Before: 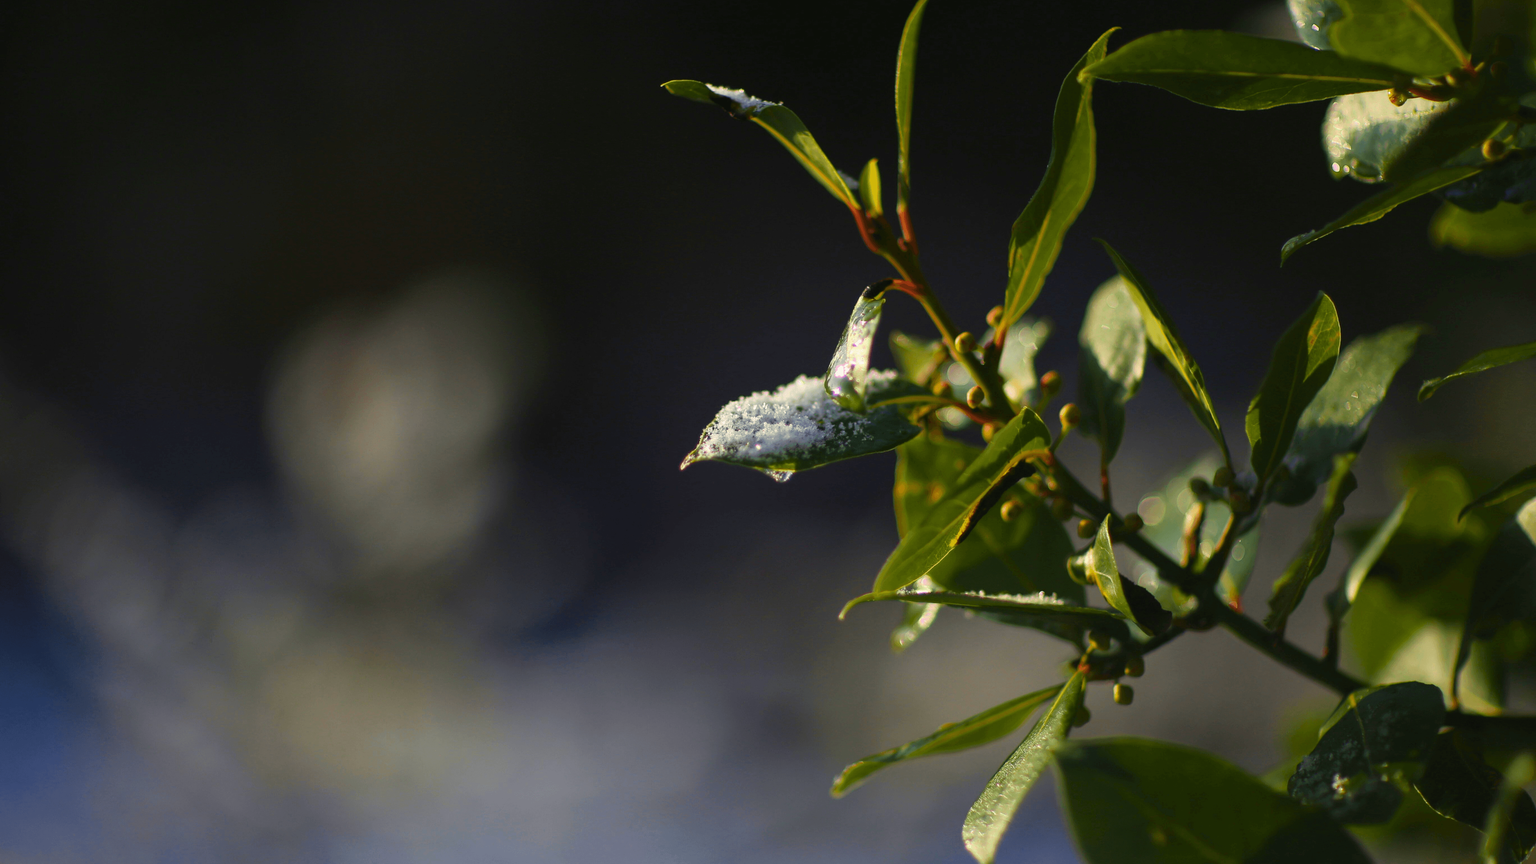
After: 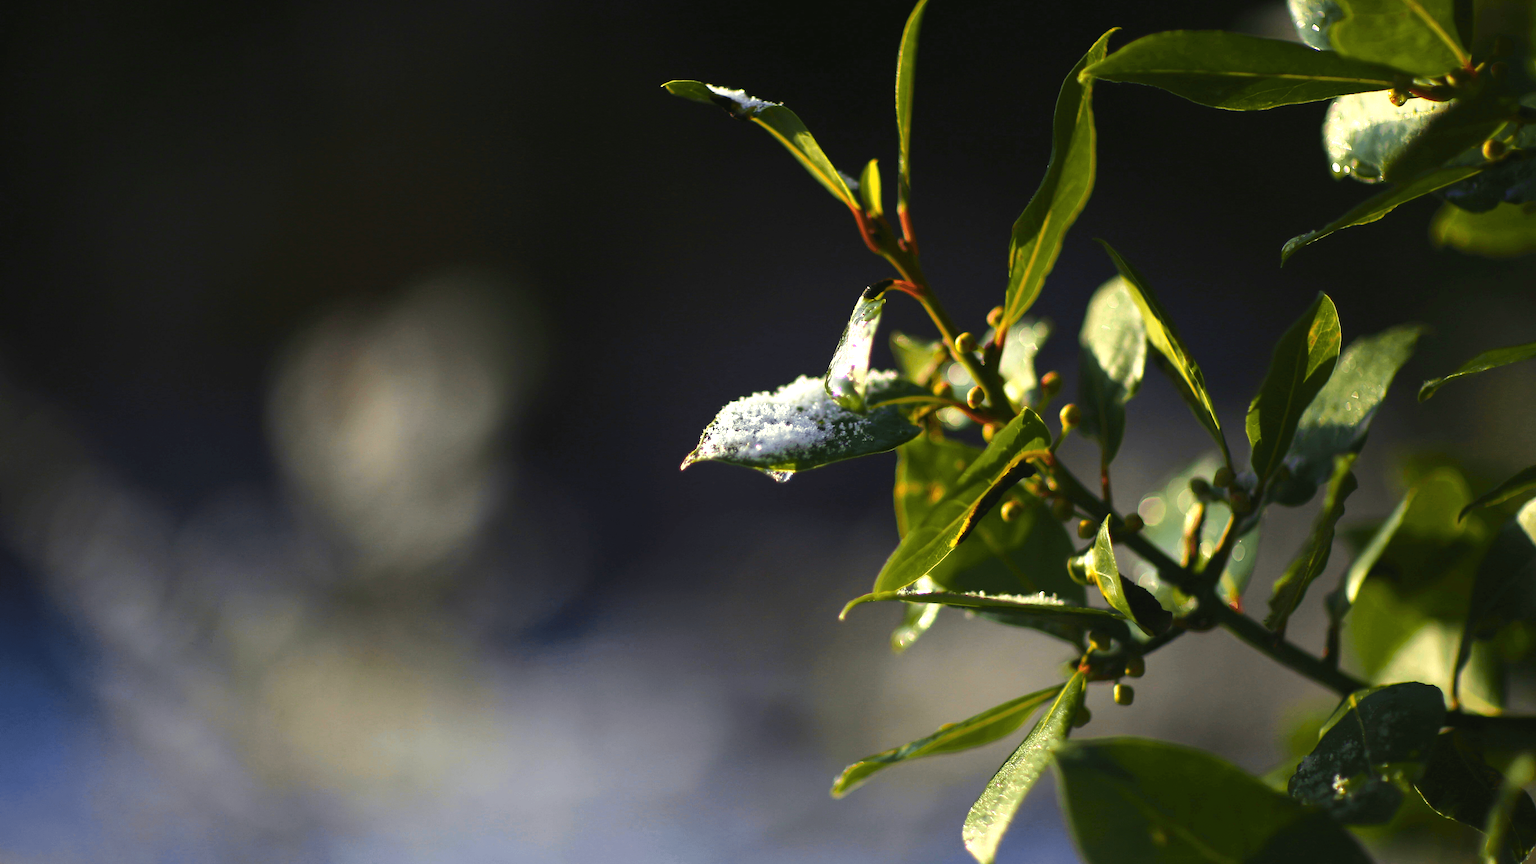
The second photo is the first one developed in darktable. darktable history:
exposure: black level correction 0, exposure 0.5 EV, compensate highlight preservation false
tone equalizer: -8 EV -0.434 EV, -7 EV -0.389 EV, -6 EV -0.332 EV, -5 EV -0.262 EV, -3 EV 0.215 EV, -2 EV 0.307 EV, -1 EV 0.391 EV, +0 EV 0.417 EV, edges refinement/feathering 500, mask exposure compensation -1.57 EV, preserve details no
